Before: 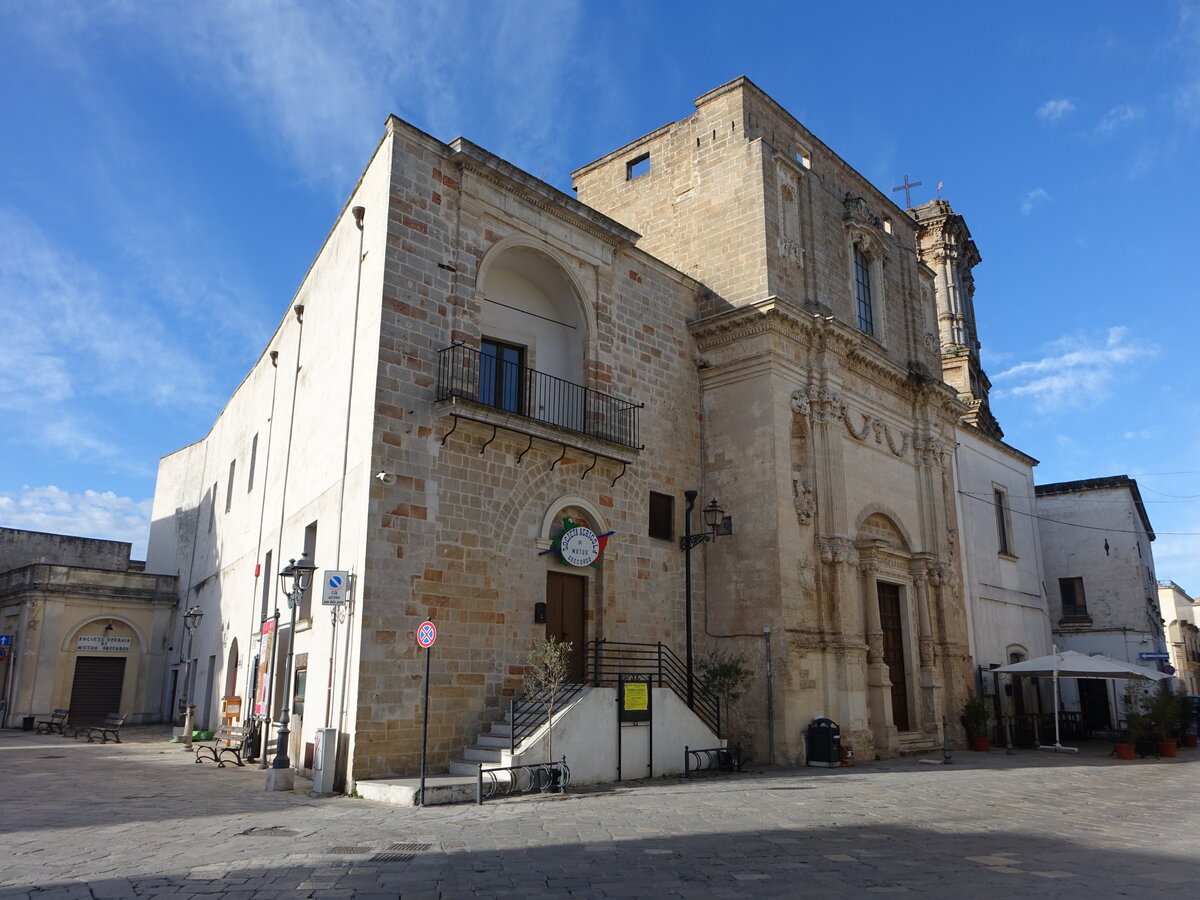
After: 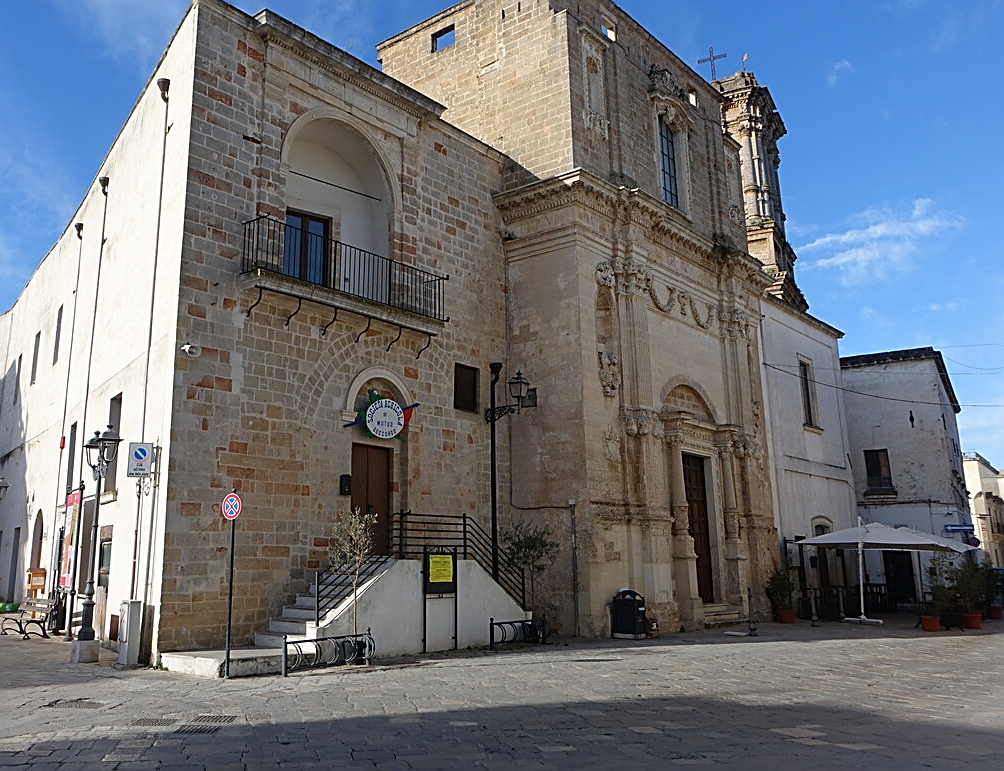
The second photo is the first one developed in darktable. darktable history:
crop: left 16.315%, top 14.246%
sharpen: amount 0.75
